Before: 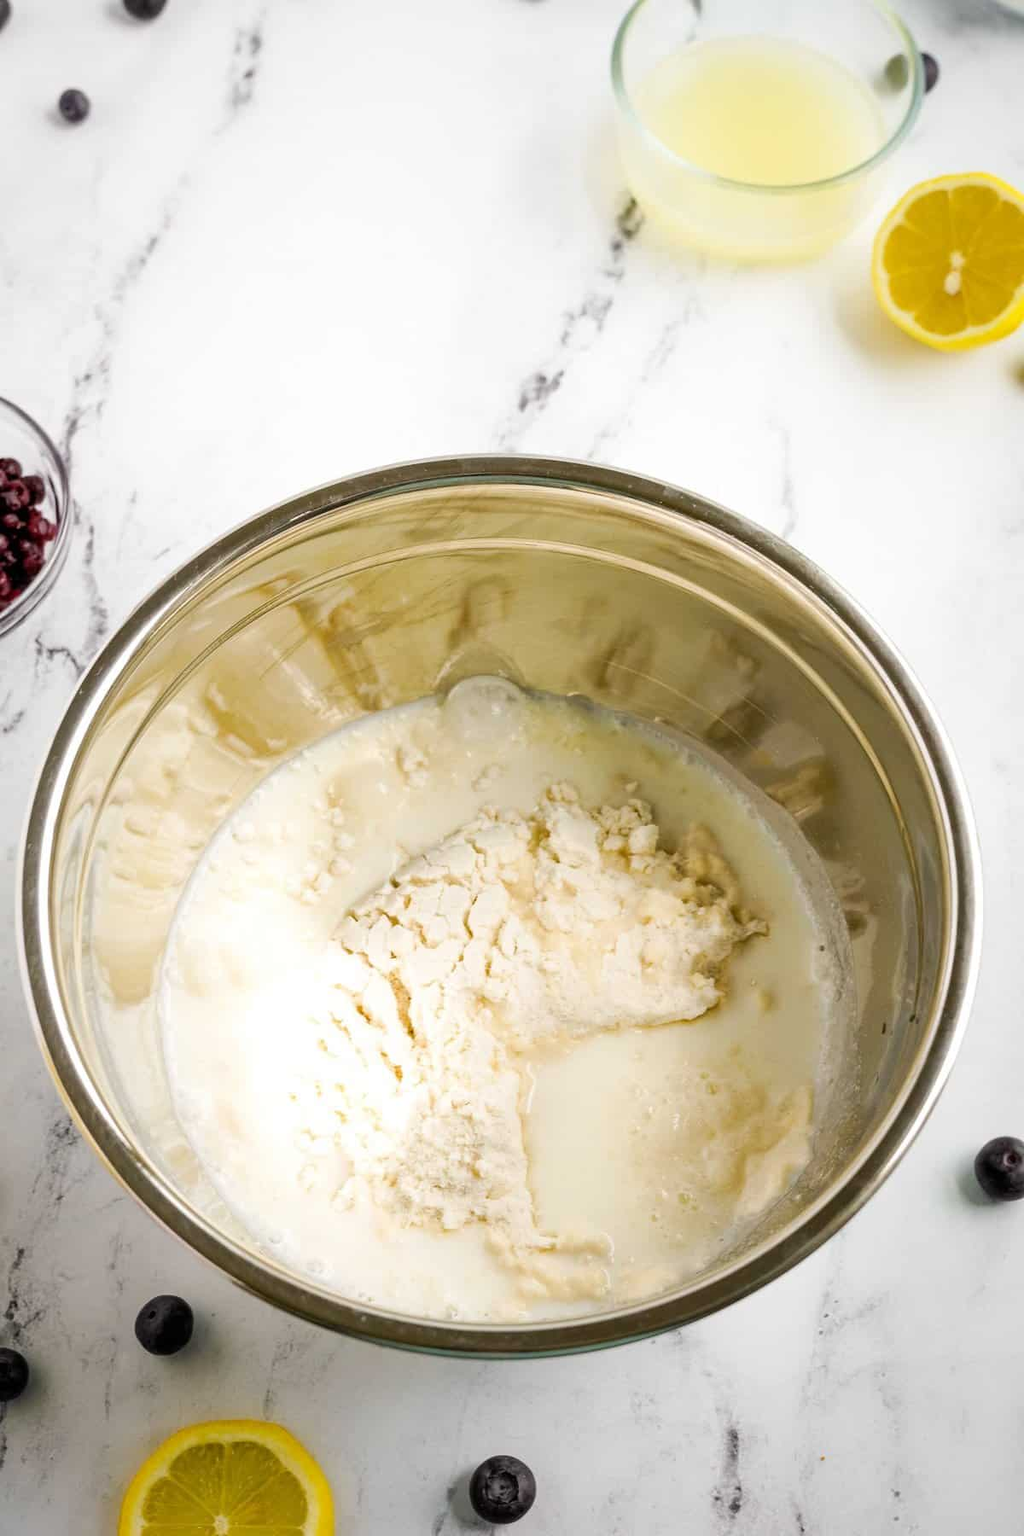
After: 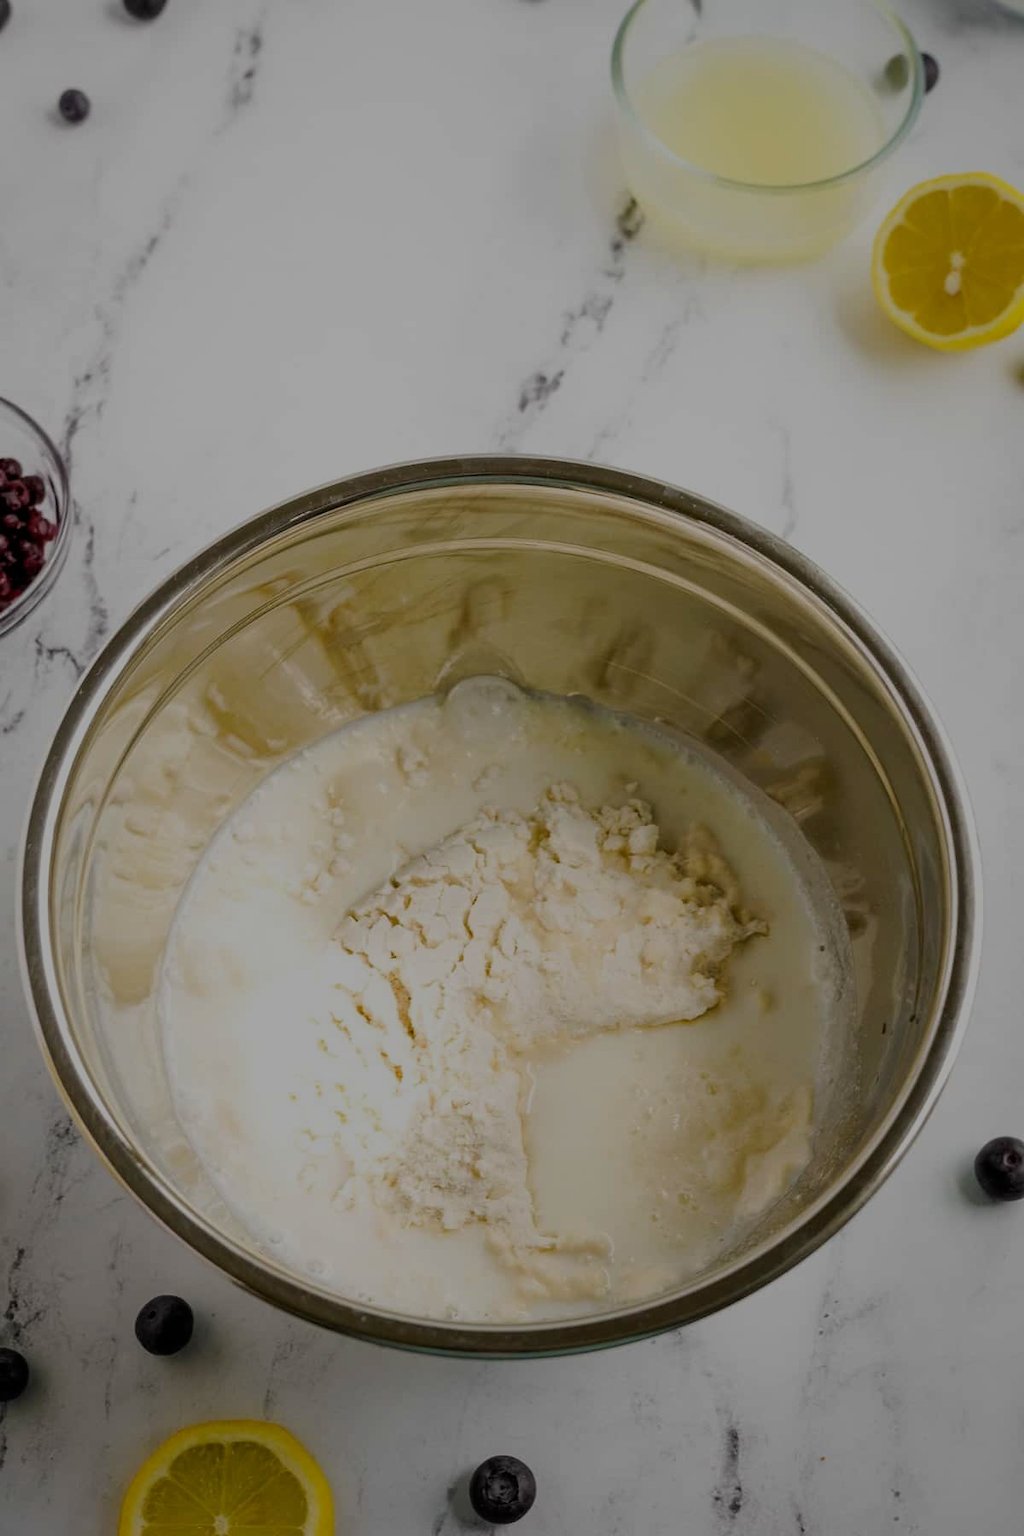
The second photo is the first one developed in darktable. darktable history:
exposure: exposure -1.411 EV, compensate highlight preservation false
